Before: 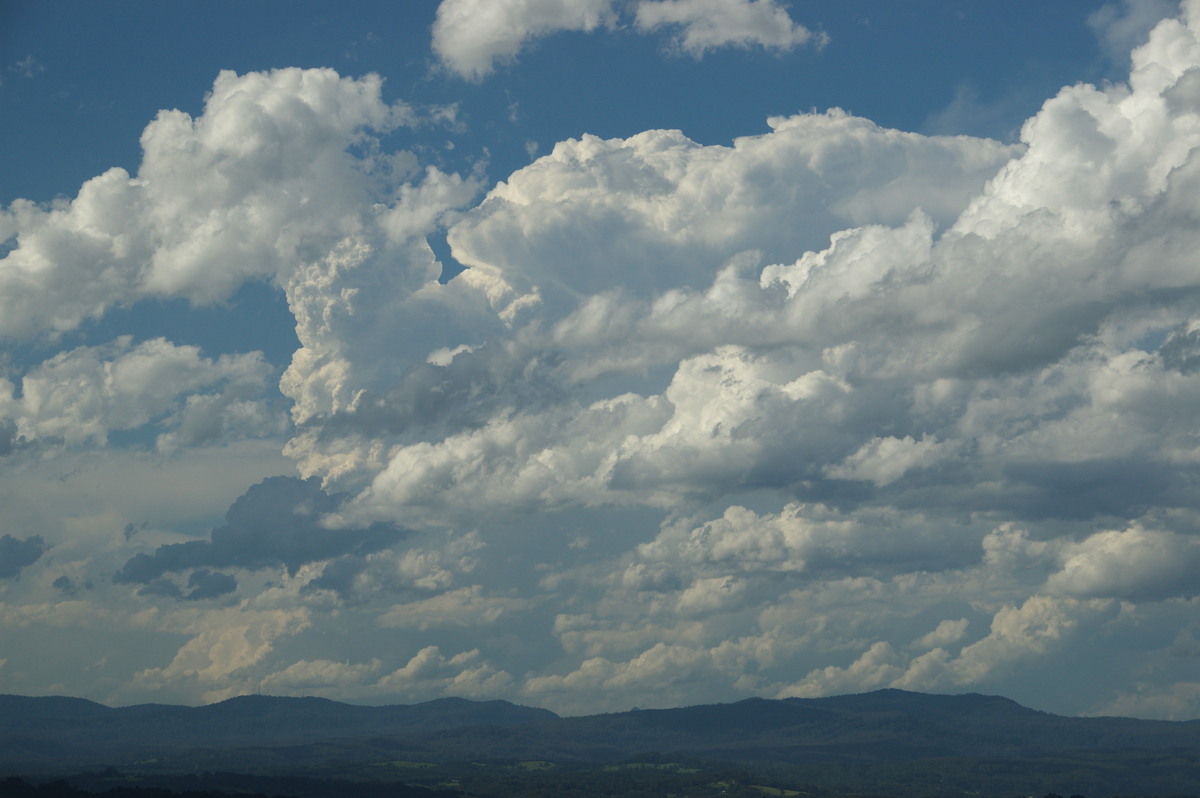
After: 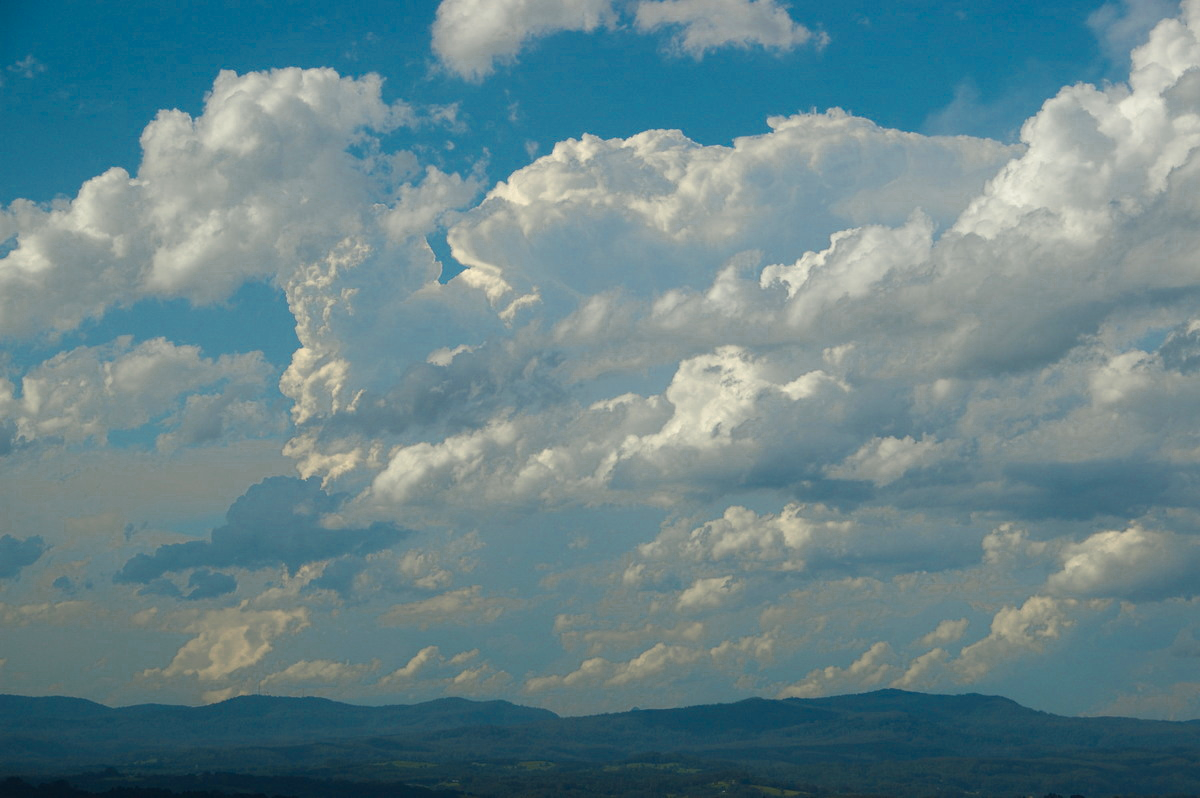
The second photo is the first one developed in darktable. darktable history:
color zones: curves: ch0 [(0.018, 0.548) (0.197, 0.654) (0.425, 0.447) (0.605, 0.658) (0.732, 0.579)]; ch1 [(0.105, 0.531) (0.224, 0.531) (0.386, 0.39) (0.618, 0.456) (0.732, 0.456) (0.956, 0.421)]; ch2 [(0.039, 0.583) (0.215, 0.465) (0.399, 0.544) (0.465, 0.548) (0.614, 0.447) (0.724, 0.43) (0.882, 0.623) (0.956, 0.632)]
color balance rgb: power › hue 309.24°, perceptual saturation grading › global saturation -0.084%, perceptual saturation grading › highlights -14.68%, perceptual saturation grading › shadows 25.444%, global vibrance 50.012%
